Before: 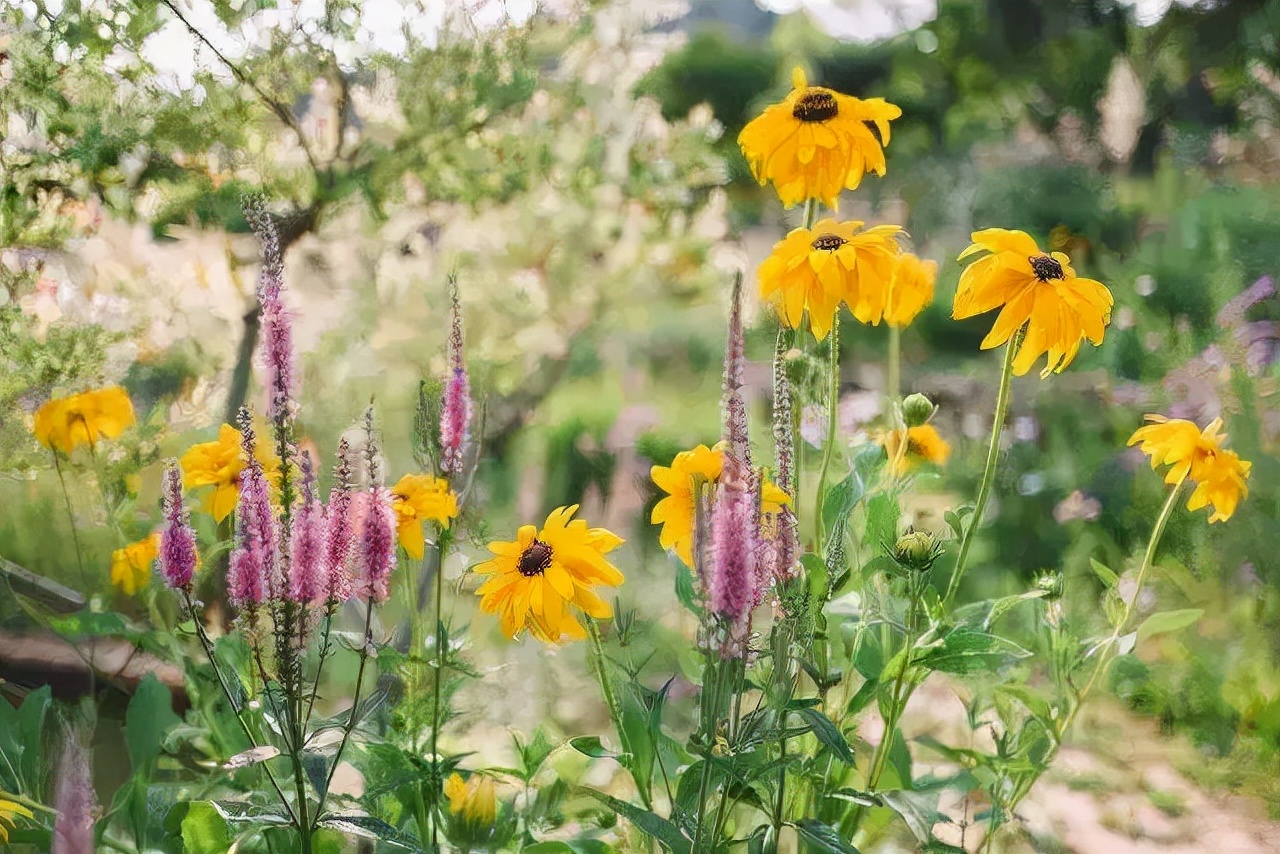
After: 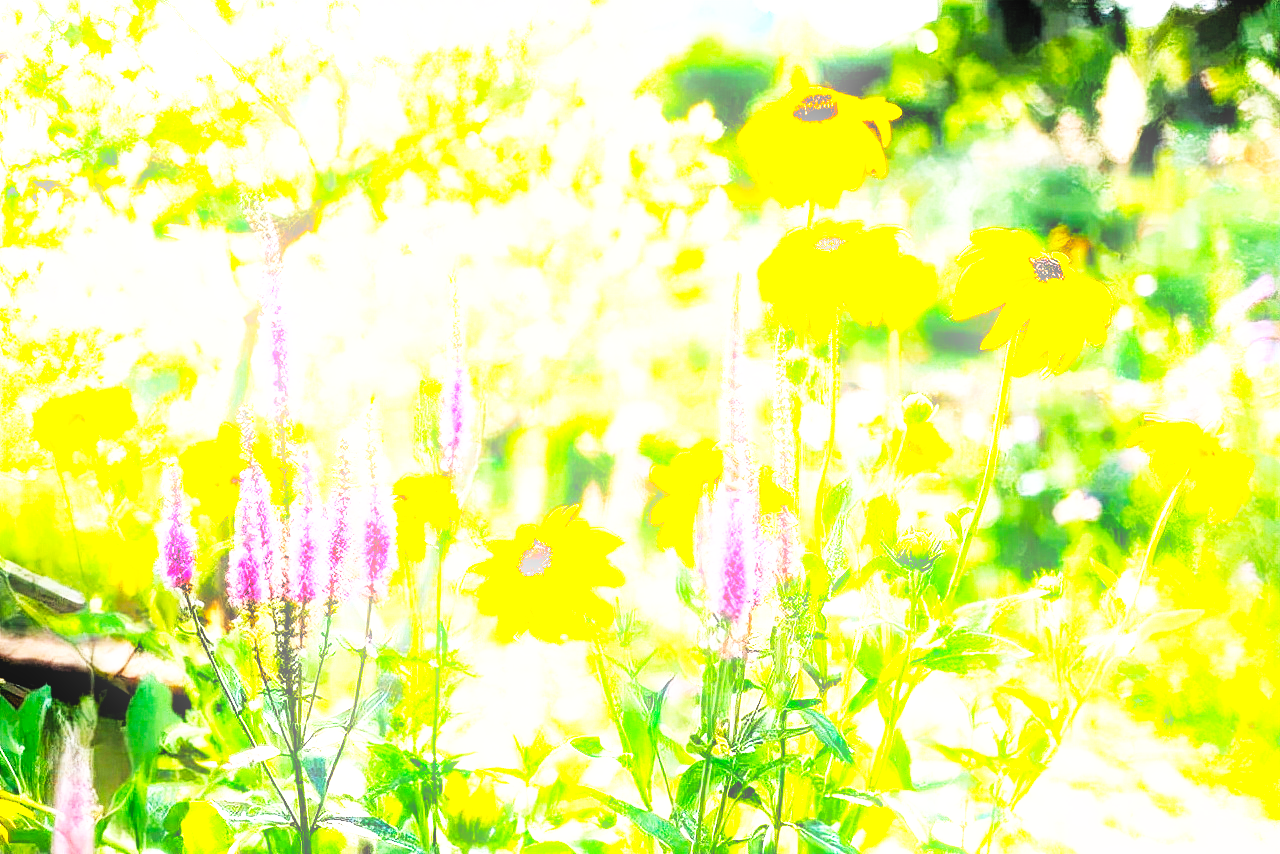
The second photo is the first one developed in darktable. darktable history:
rgb levels: levels [[0.034, 0.472, 0.904], [0, 0.5, 1], [0, 0.5, 1]]
color balance rgb: linear chroma grading › shadows -10%, linear chroma grading › global chroma 20%, perceptual saturation grading › global saturation 15%, perceptual brilliance grading › global brilliance 30%, perceptual brilliance grading › highlights 12%, perceptual brilliance grading › mid-tones 24%, global vibrance 20%
base curve: curves: ch0 [(0, 0) (0.007, 0.004) (0.027, 0.03) (0.046, 0.07) (0.207, 0.54) (0.442, 0.872) (0.673, 0.972) (1, 1)], preserve colors none
bloom: size 9%, threshold 100%, strength 7%
